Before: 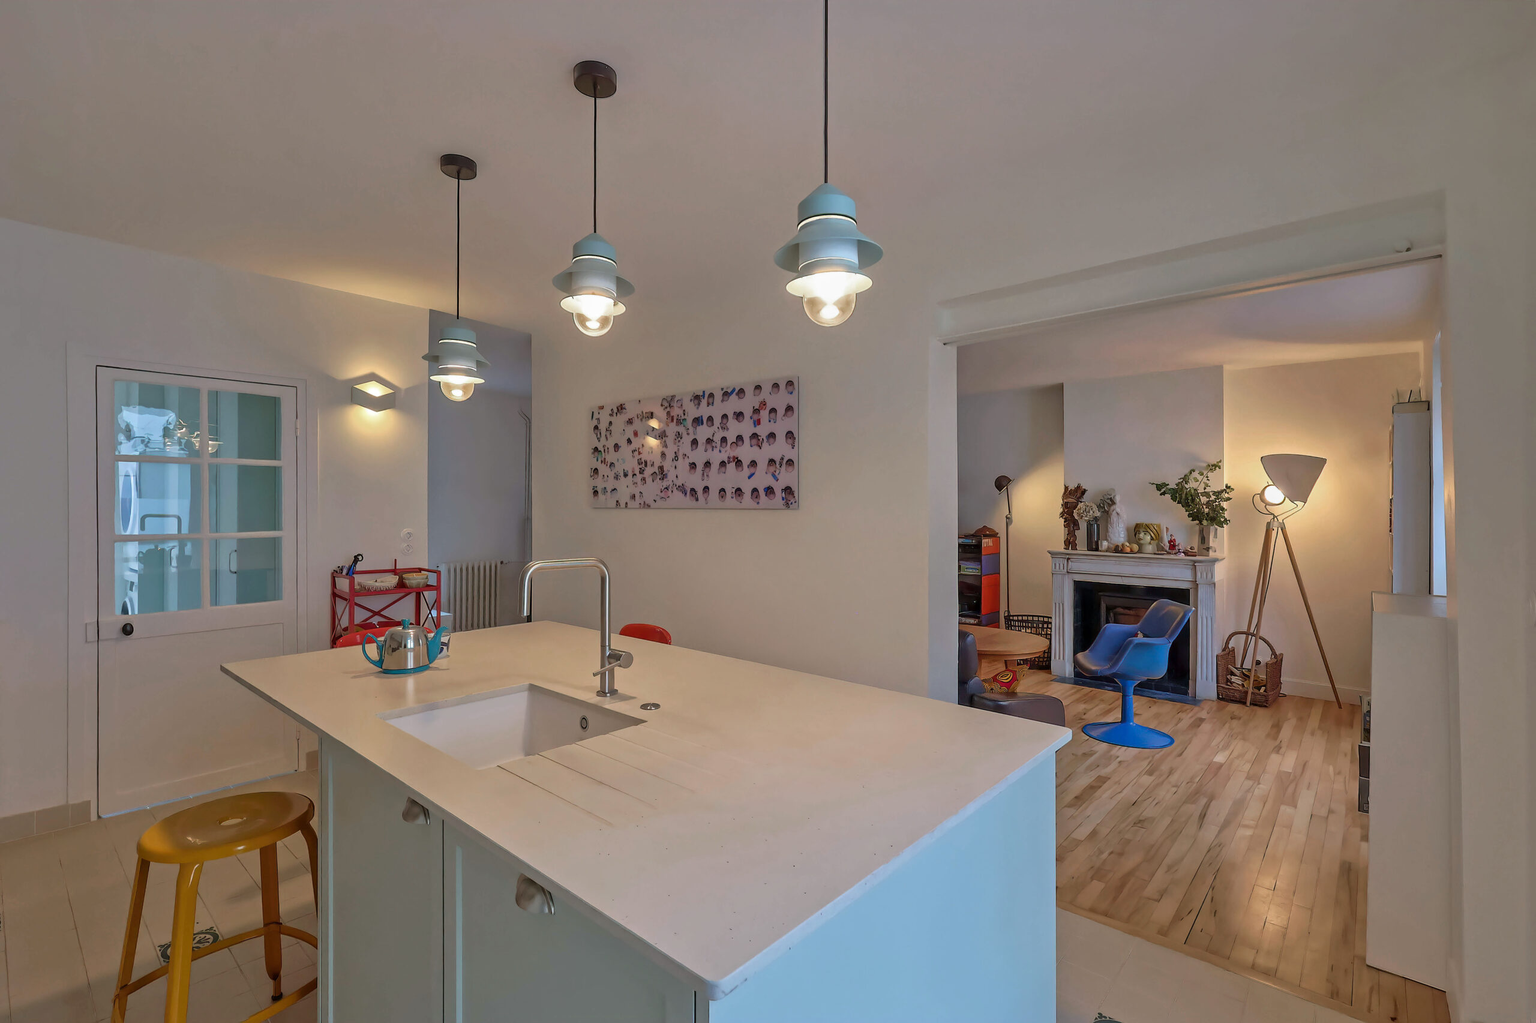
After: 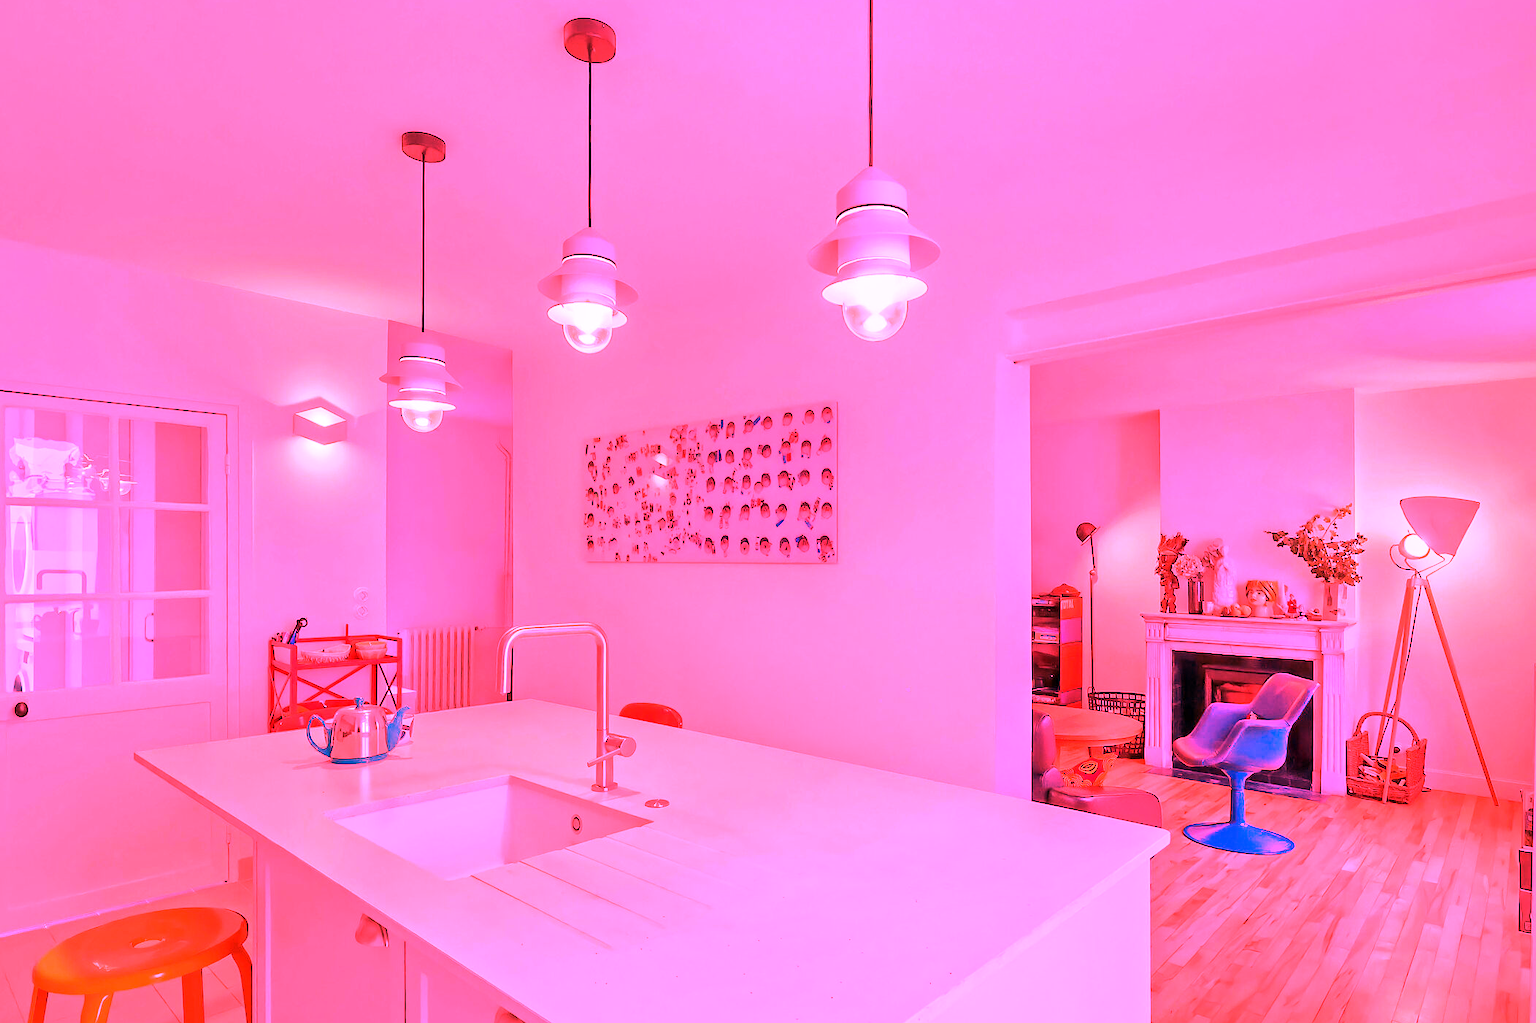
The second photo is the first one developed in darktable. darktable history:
white balance: red 4.26, blue 1.802
crop and rotate: left 7.196%, top 4.574%, right 10.605%, bottom 13.178%
